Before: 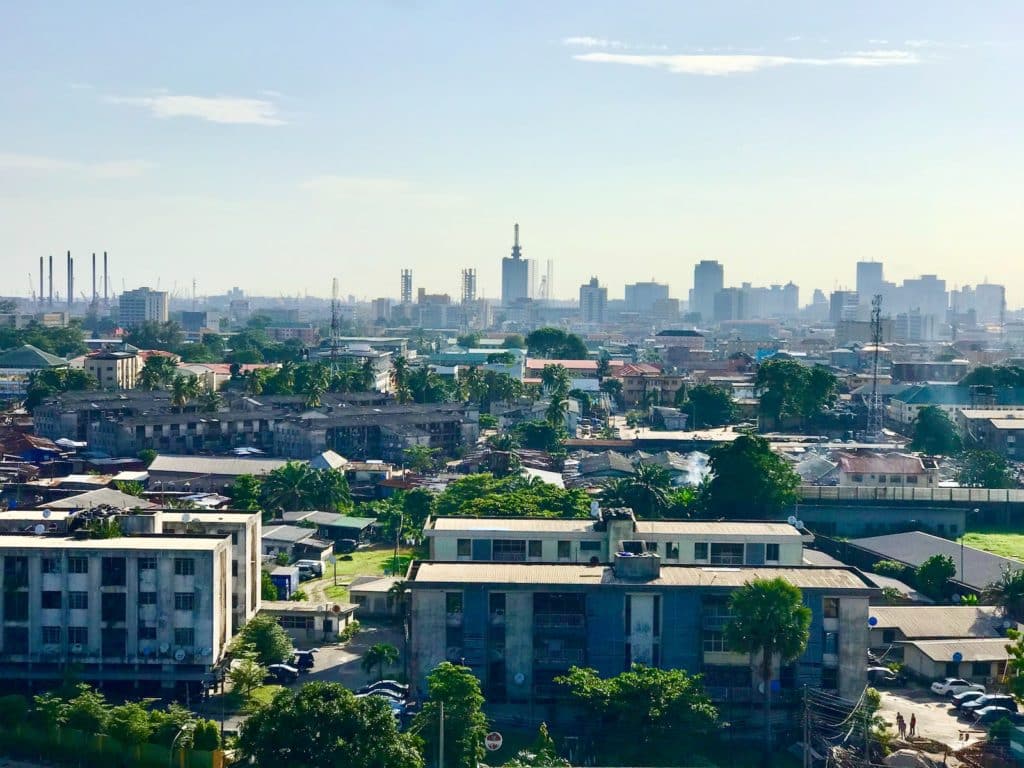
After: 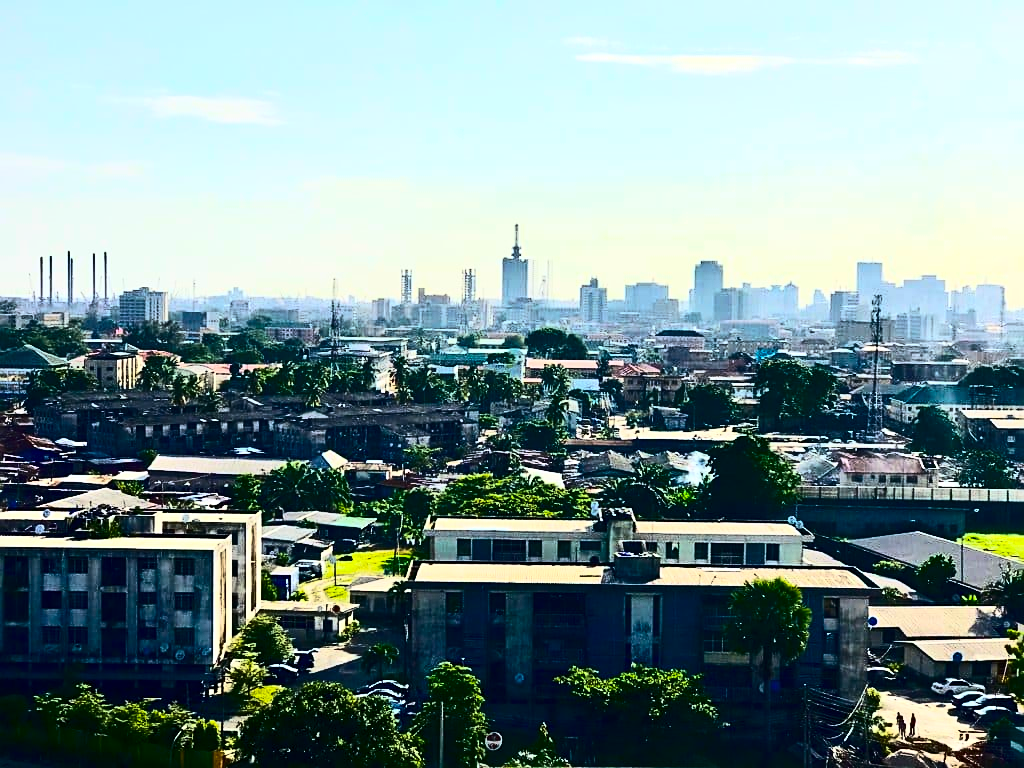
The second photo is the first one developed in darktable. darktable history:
color balance rgb: linear chroma grading › shadows -39.665%, linear chroma grading › highlights 41.007%, linear chroma grading › global chroma 45.504%, linear chroma grading › mid-tones -29.586%, perceptual saturation grading › global saturation 0.144%, saturation formula JzAzBz (2021)
contrast brightness saturation: contrast 0.483, saturation -0.09
sharpen: on, module defaults
